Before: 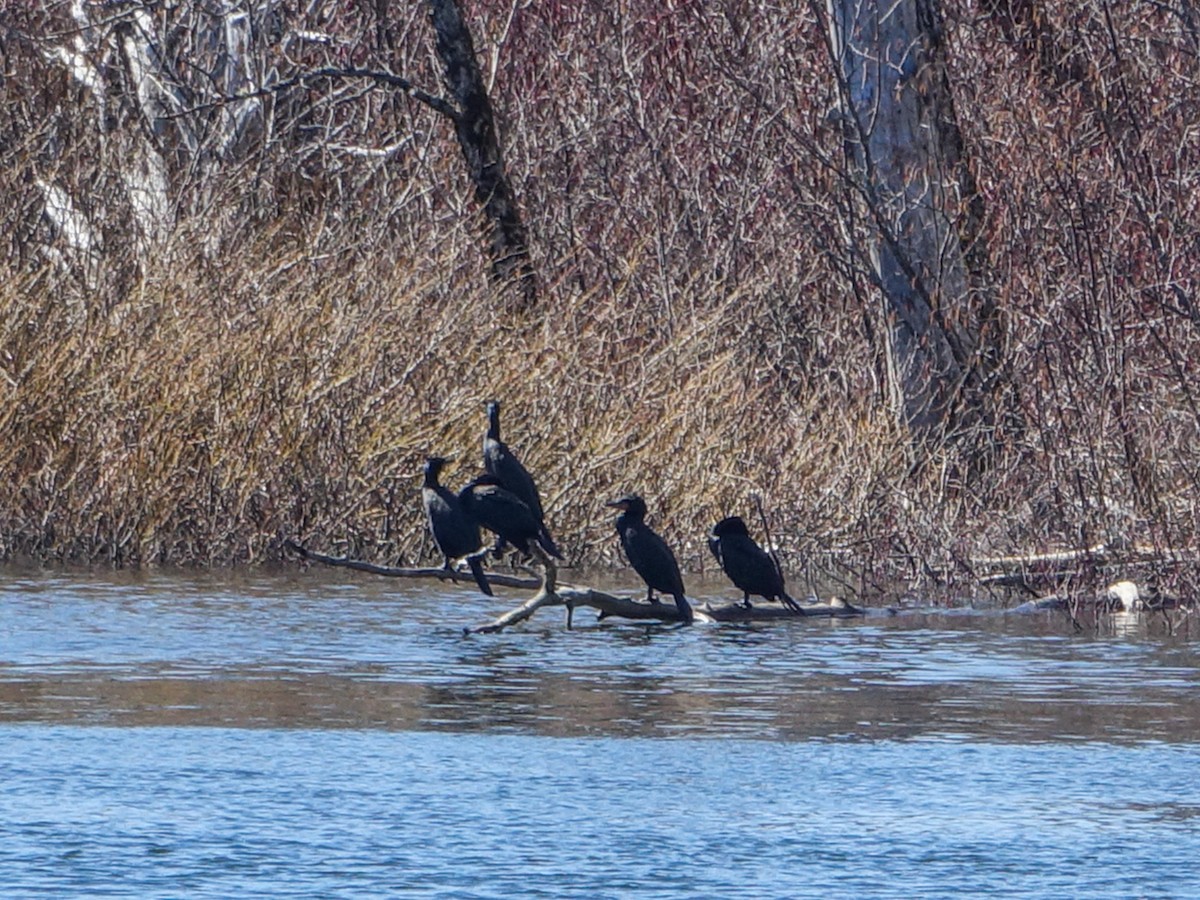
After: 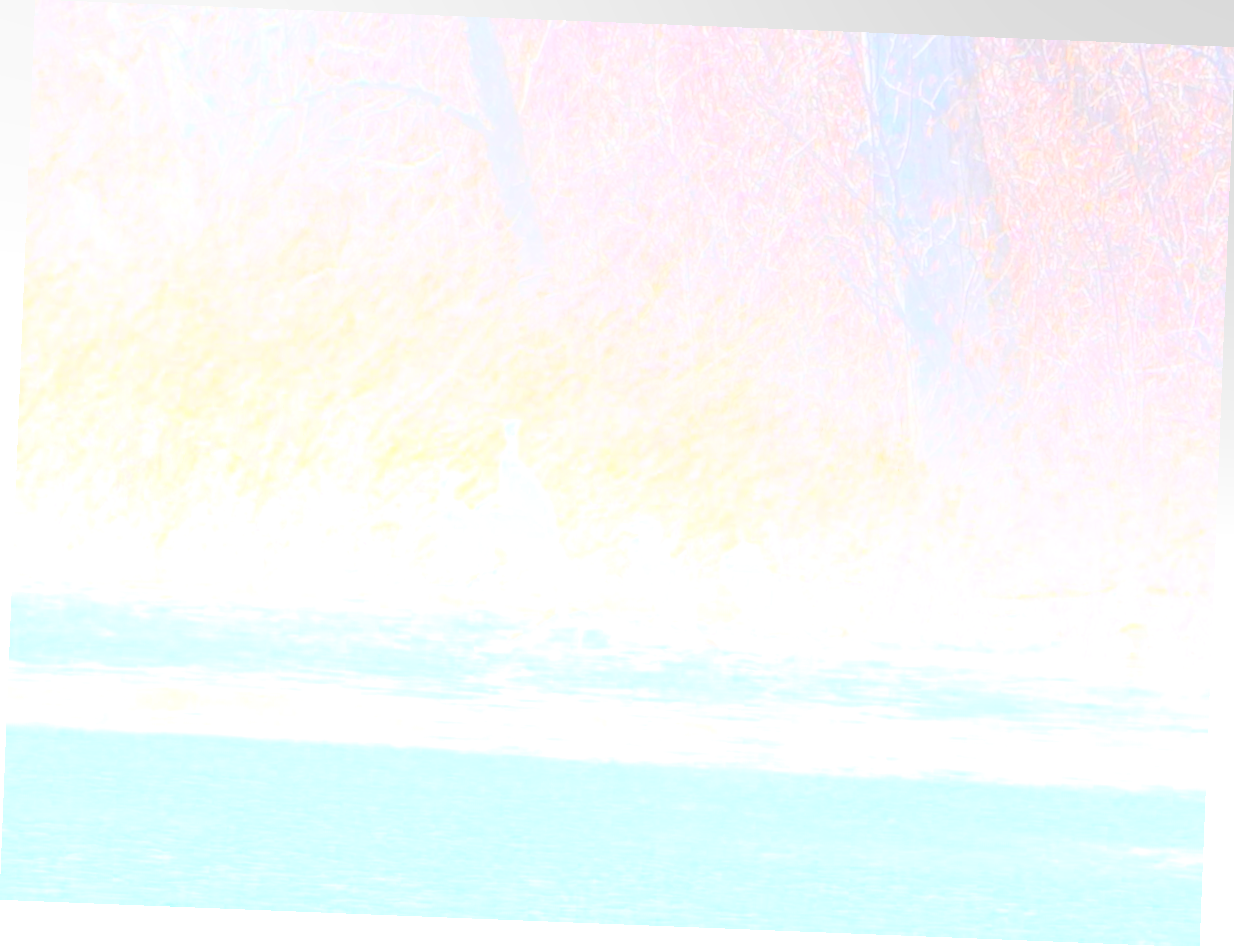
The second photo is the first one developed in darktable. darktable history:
exposure: black level correction 0, exposure 0.7 EV, compensate exposure bias true, compensate highlight preservation false
bloom: size 85%, threshold 5%, strength 85%
rotate and perspective: rotation 2.27°, automatic cropping off
